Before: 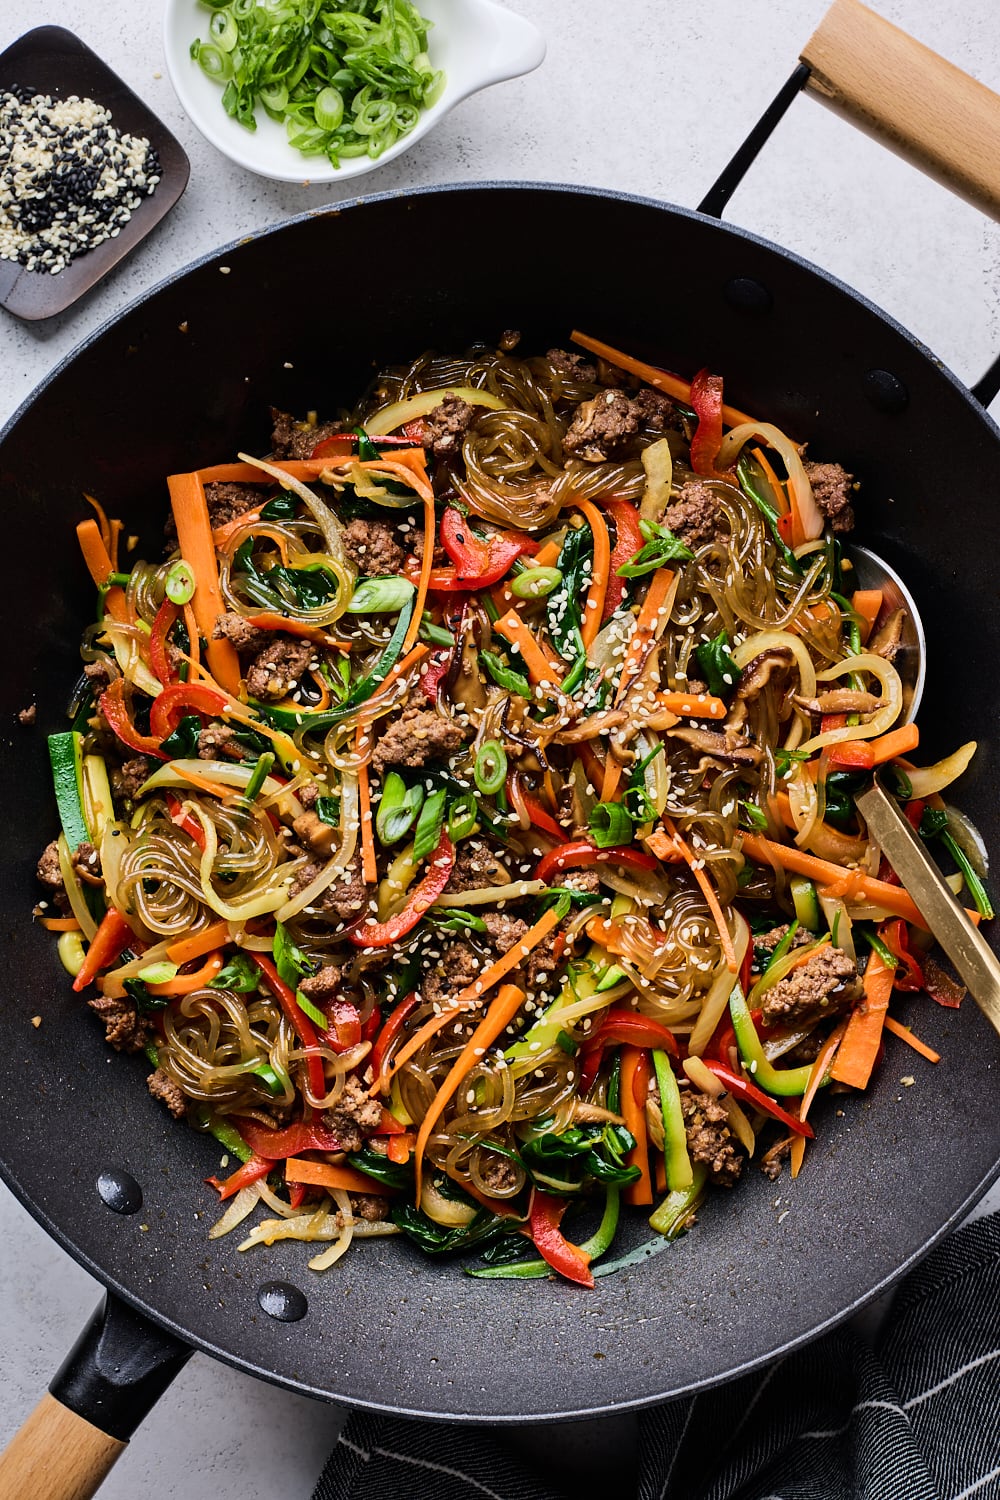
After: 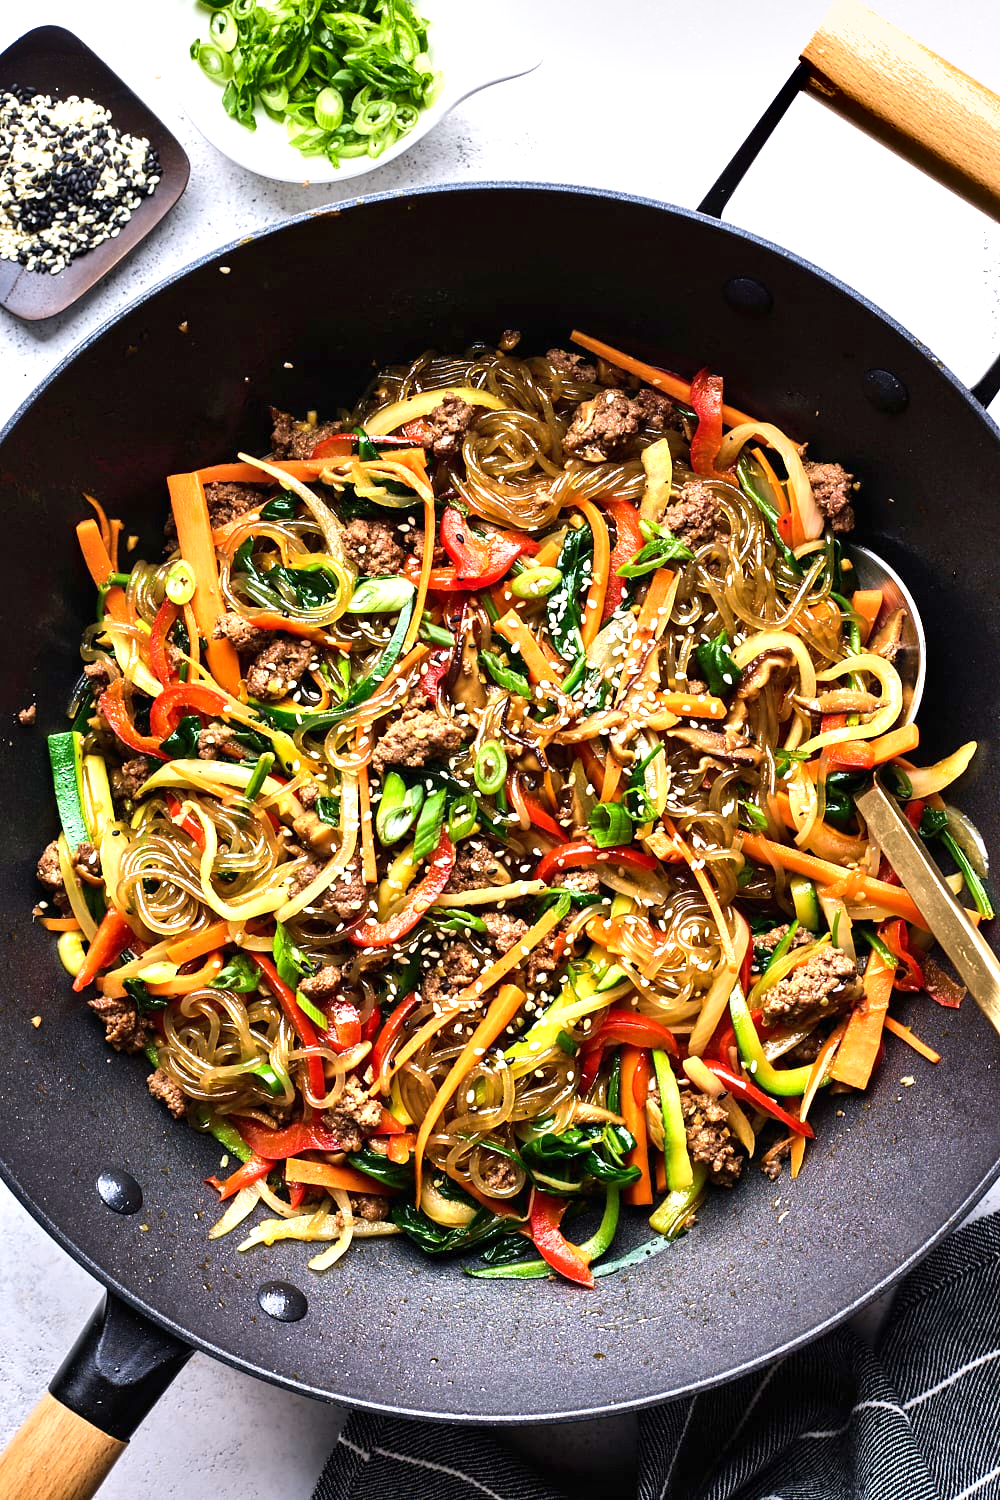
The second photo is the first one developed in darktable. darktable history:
velvia: on, module defaults
shadows and highlights: low approximation 0.01, soften with gaussian
exposure: exposure 1 EV, compensate highlight preservation false
